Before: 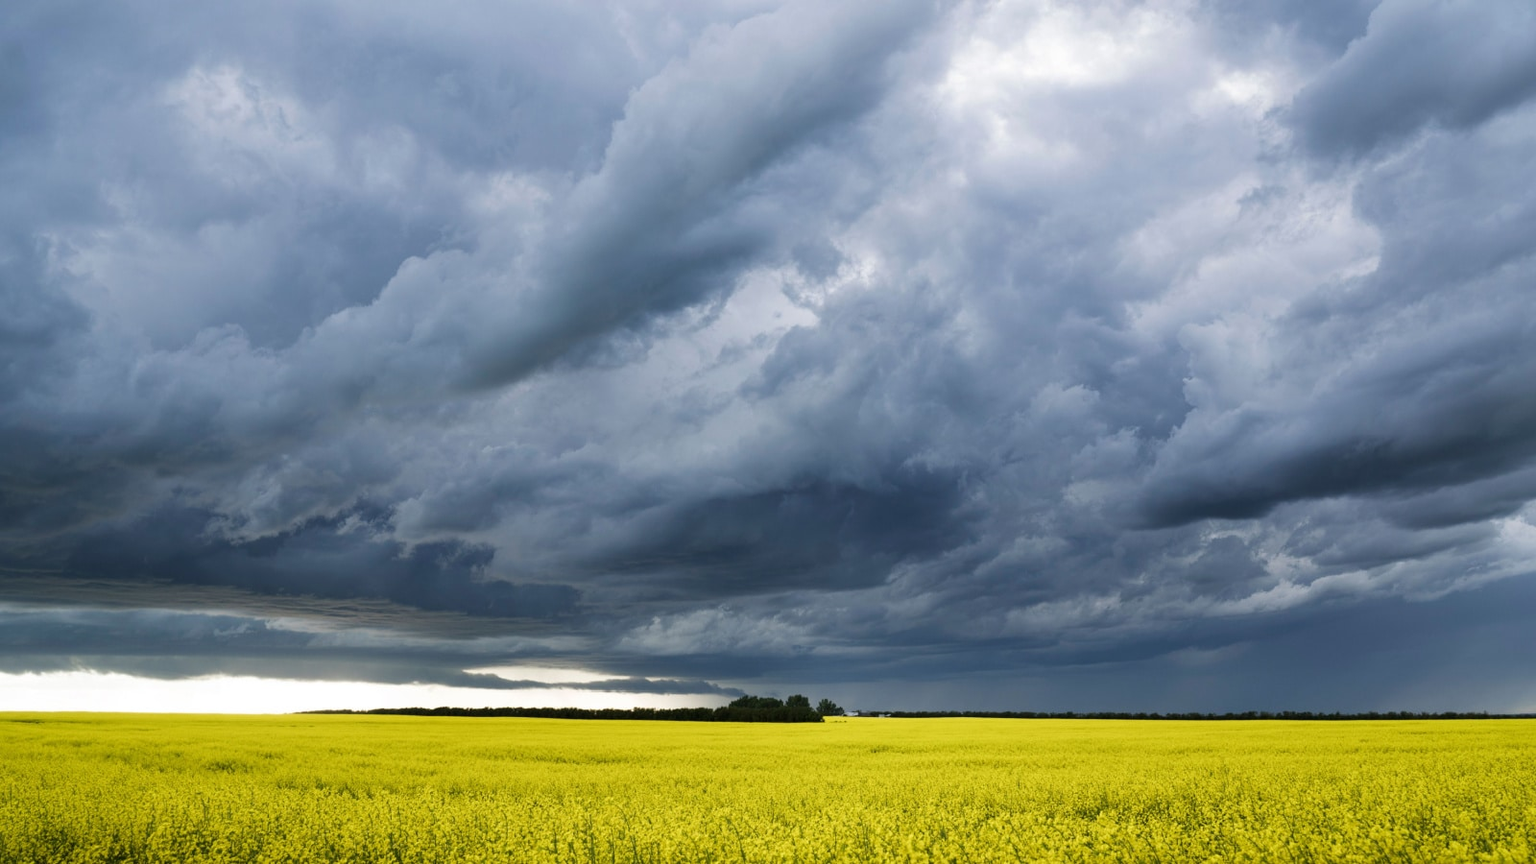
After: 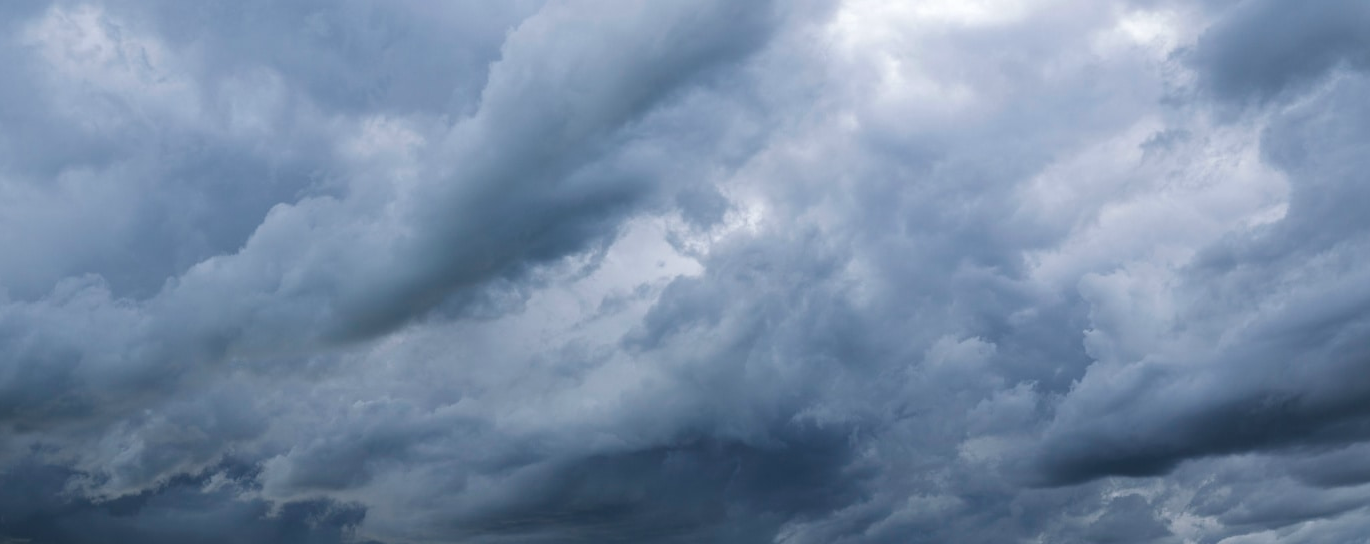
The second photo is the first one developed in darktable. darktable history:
crop and rotate: left 9.345%, top 7.22%, right 4.982%, bottom 32.331%
white balance: red 1.029, blue 0.92
color calibration: illuminant as shot in camera, x 0.366, y 0.378, temperature 4425.7 K, saturation algorithm version 1 (2020)
